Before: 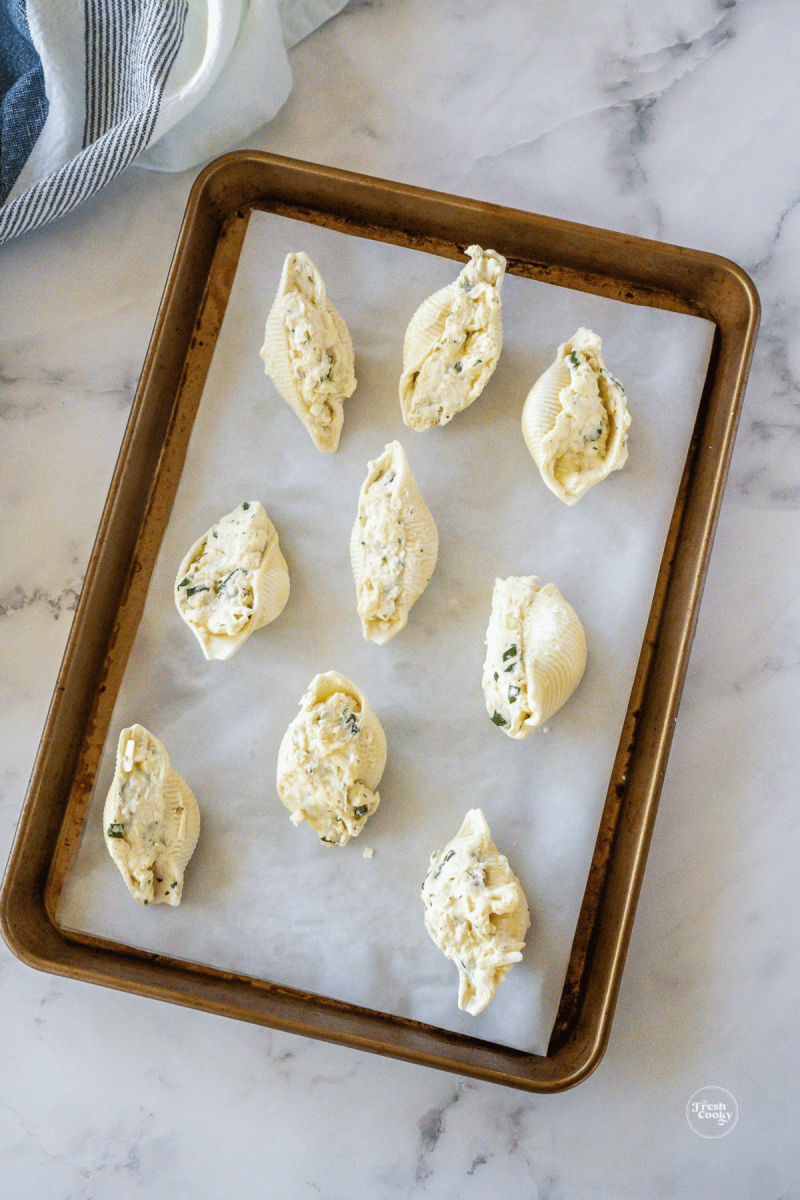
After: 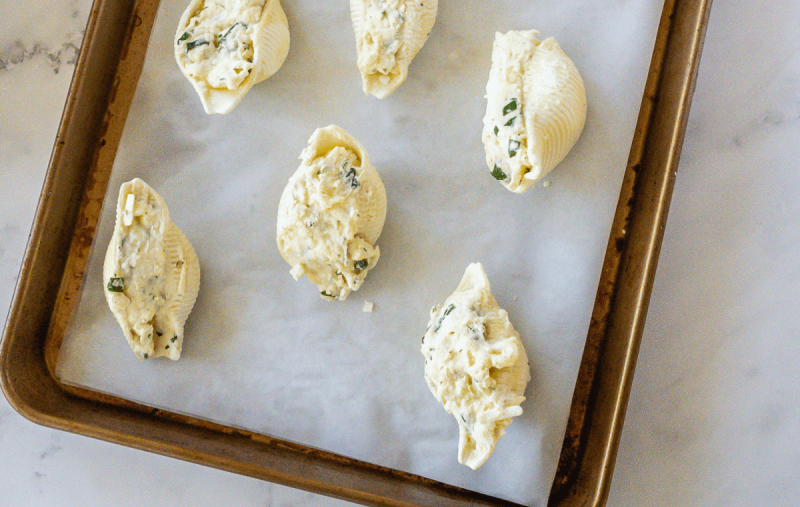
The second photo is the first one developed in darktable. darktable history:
crop: top 45.523%, bottom 12.215%
contrast brightness saturation: contrast -0.017, brightness -0.009, saturation 0.038
